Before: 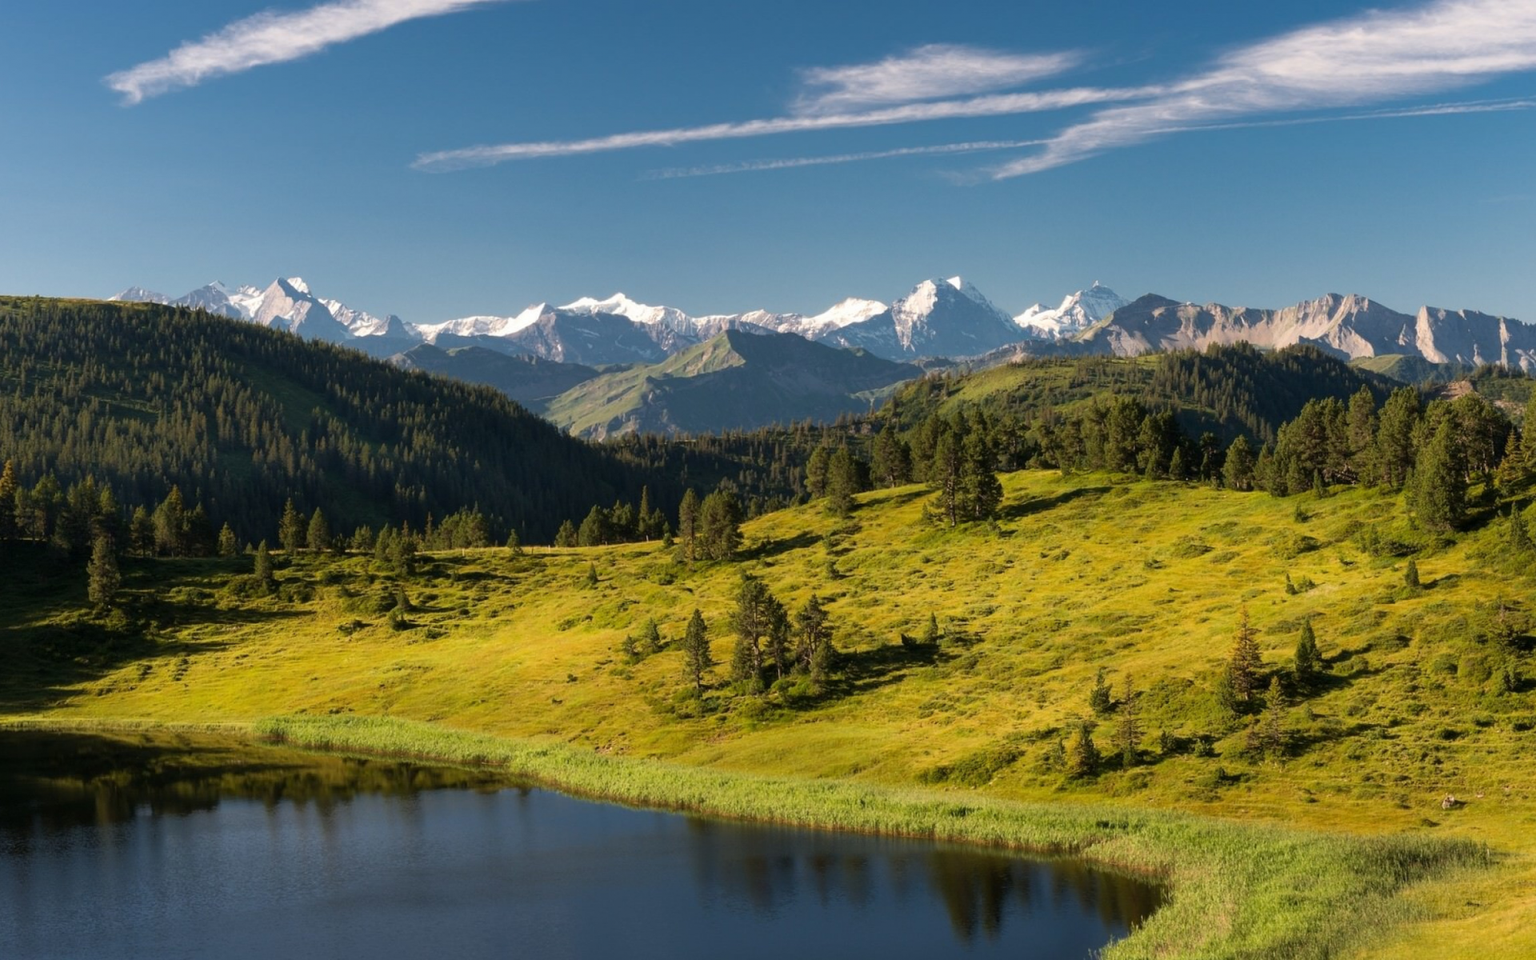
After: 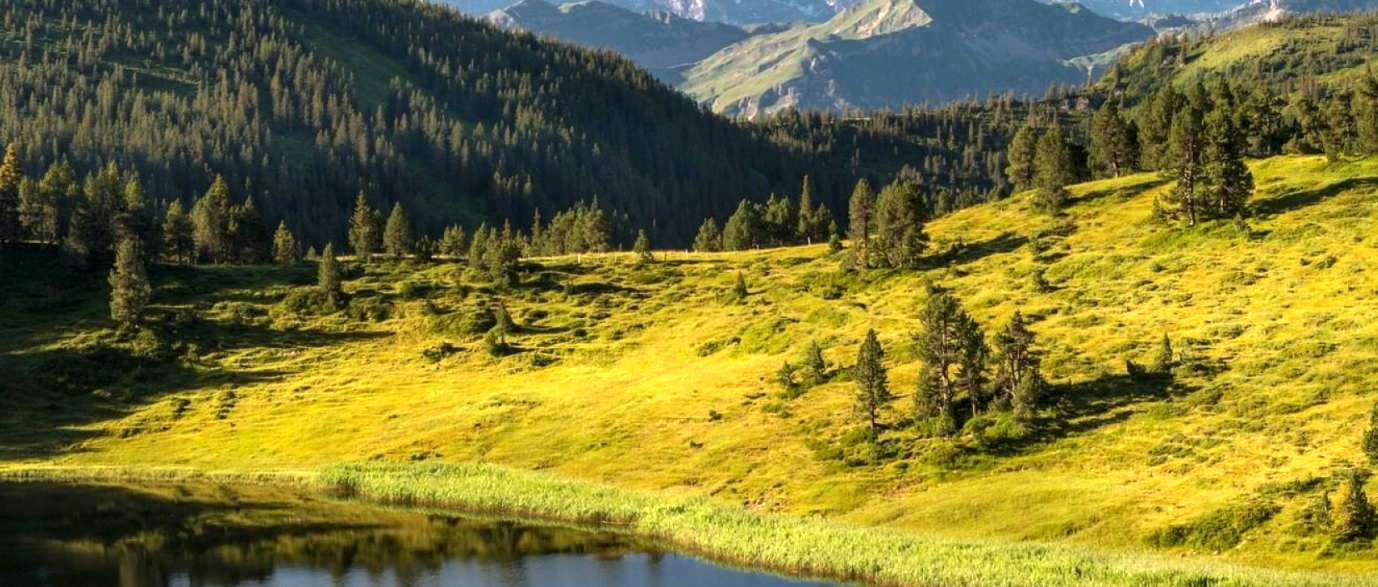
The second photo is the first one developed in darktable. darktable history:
local contrast: on, module defaults
crop: top 36.02%, right 28.223%, bottom 15.009%
exposure: exposure 0.802 EV, compensate exposure bias true, compensate highlight preservation false
